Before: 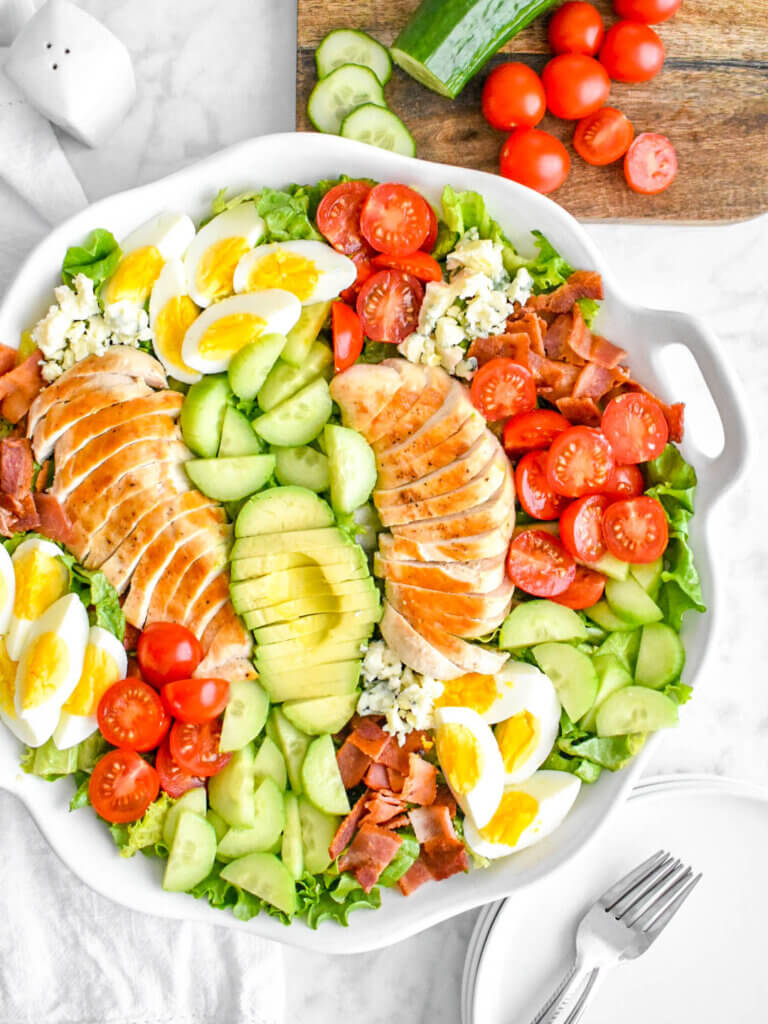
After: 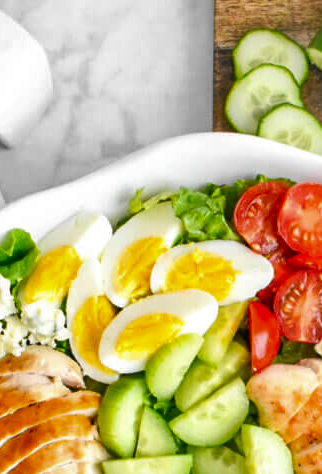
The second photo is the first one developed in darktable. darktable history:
crop and rotate: left 10.817%, top 0.062%, right 47.194%, bottom 53.626%
shadows and highlights: soften with gaussian
